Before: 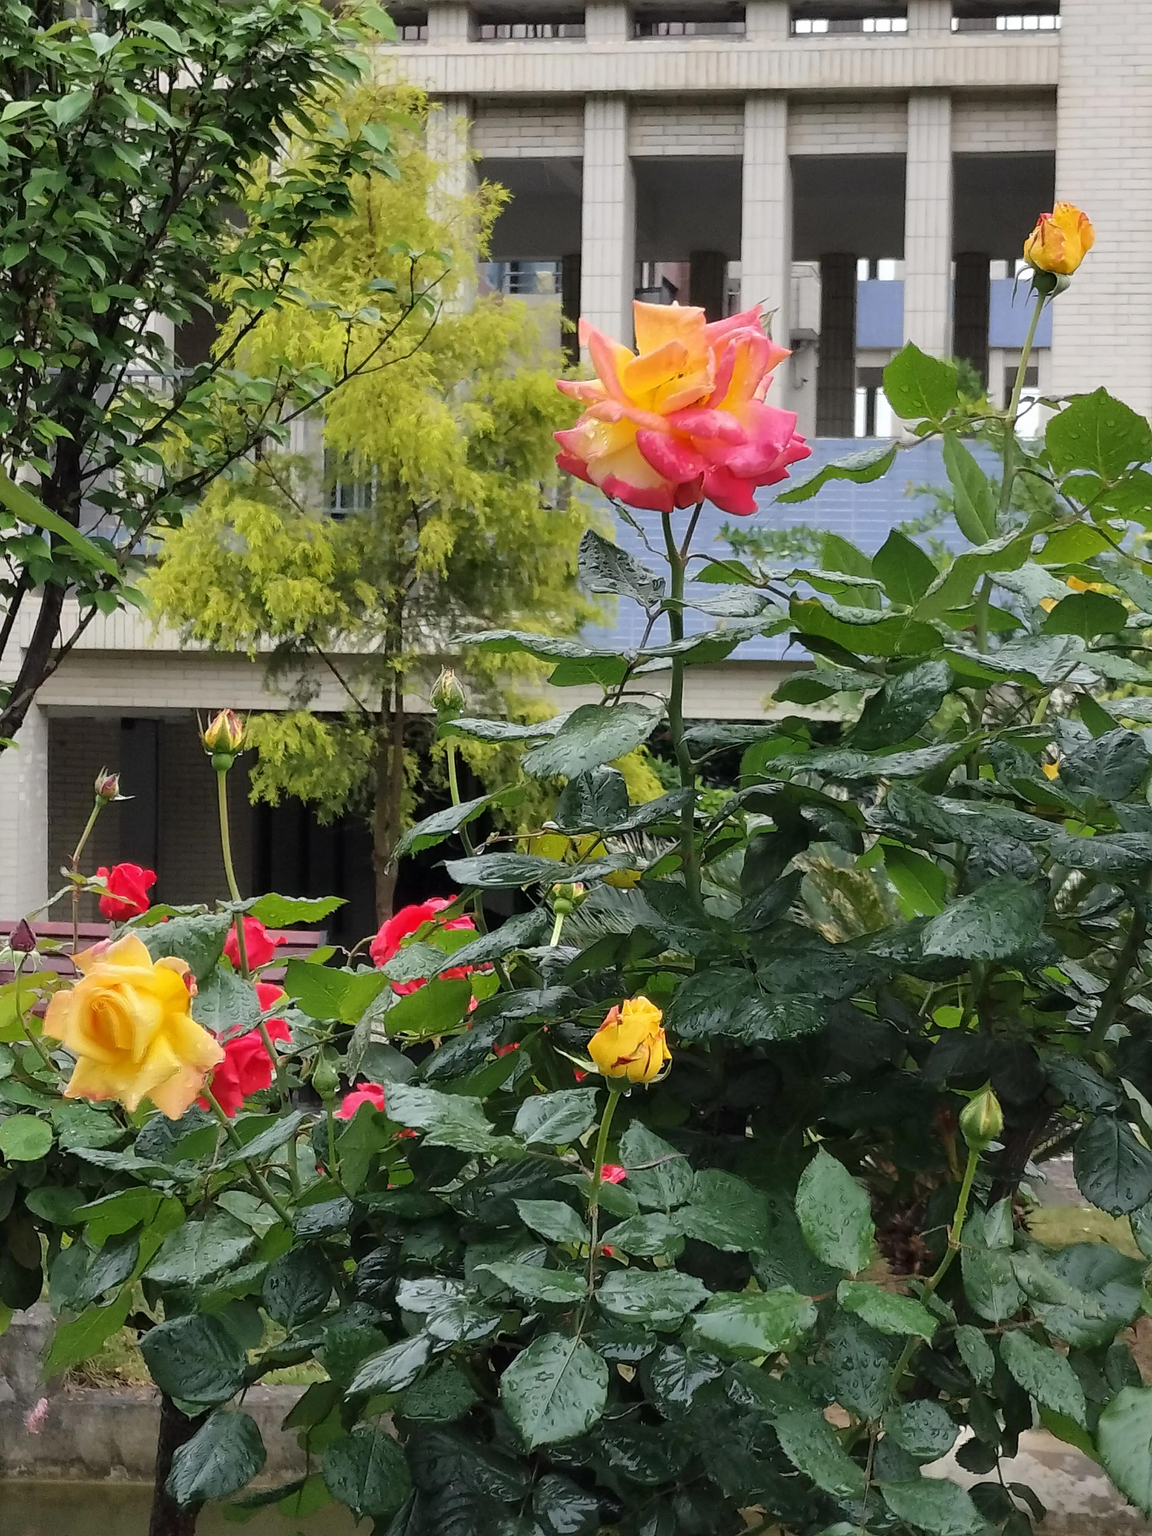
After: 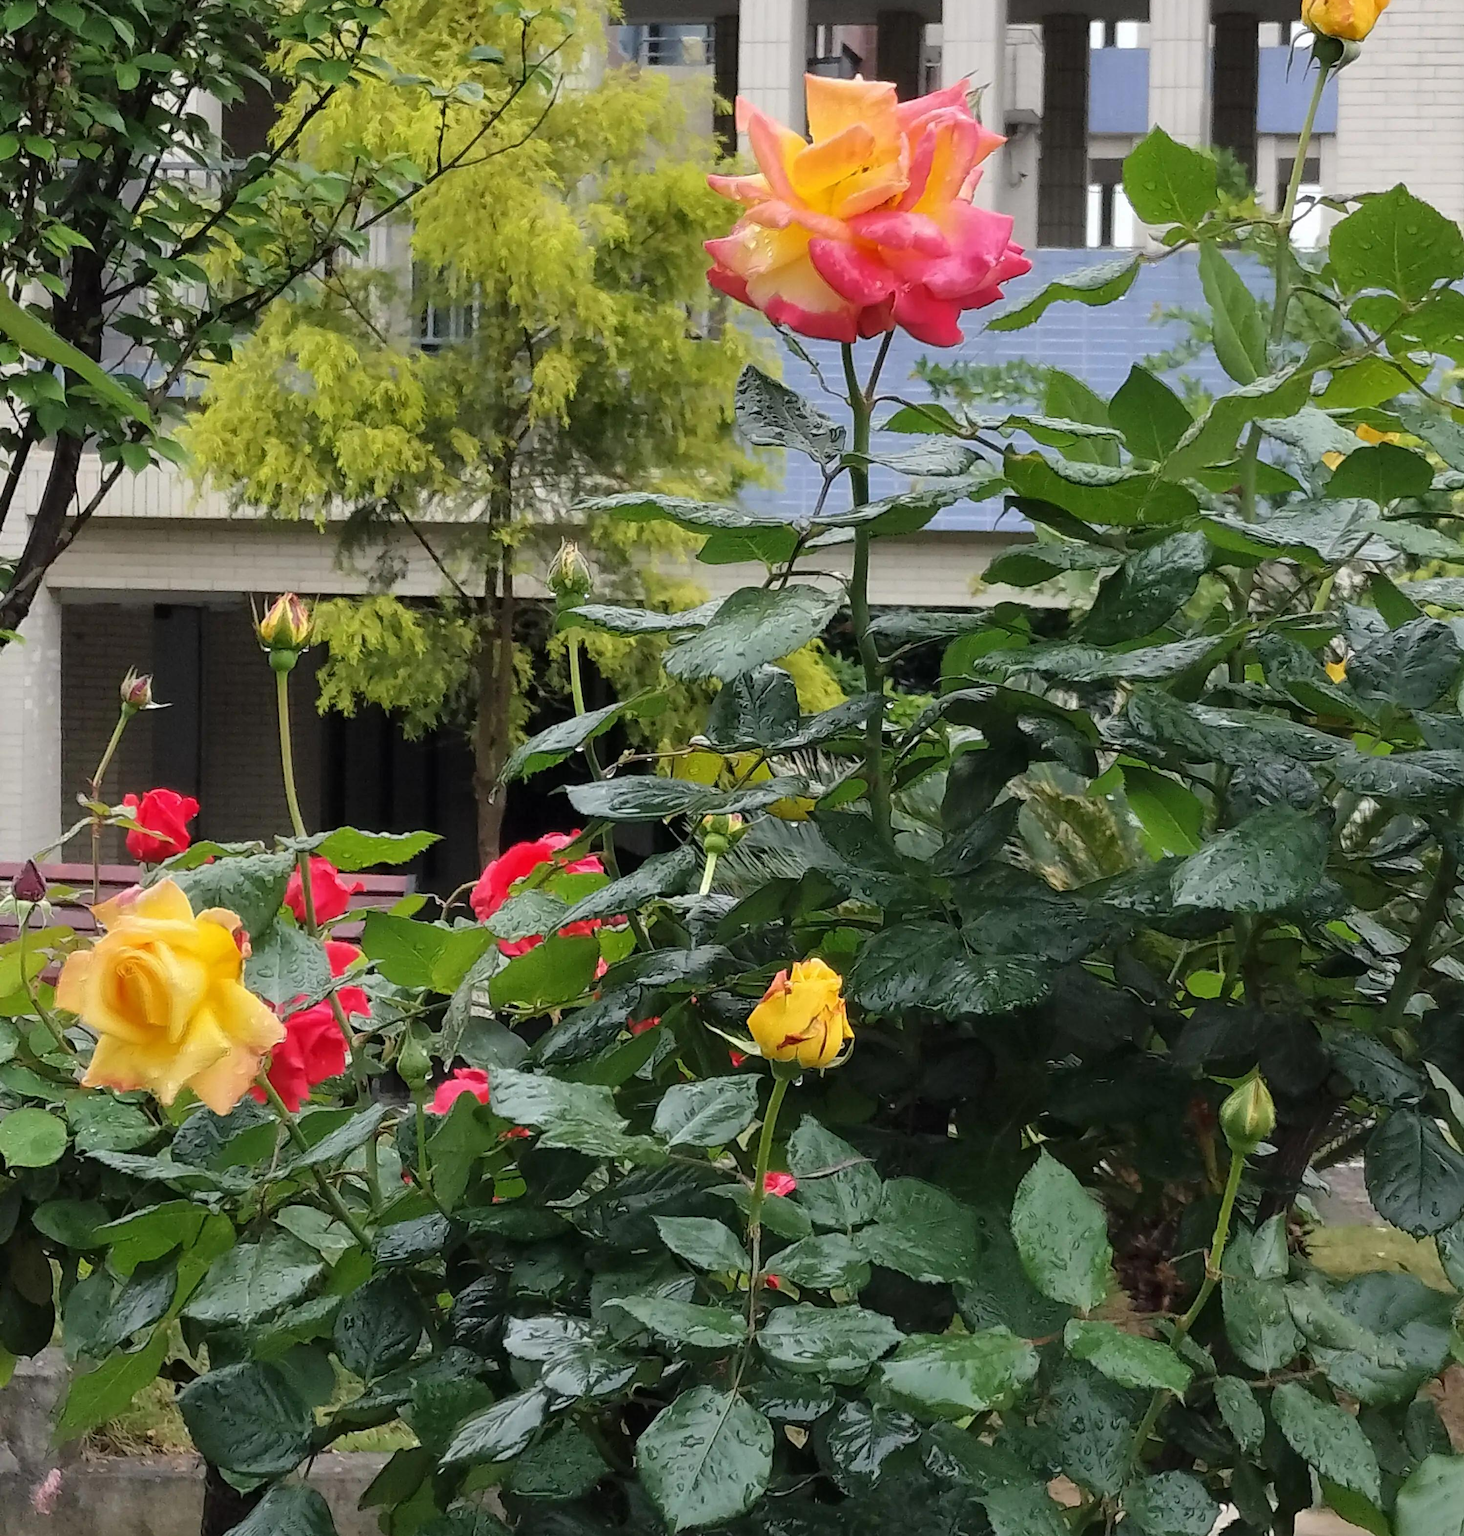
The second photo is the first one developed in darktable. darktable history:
crop and rotate: top 15.805%, bottom 5.506%
